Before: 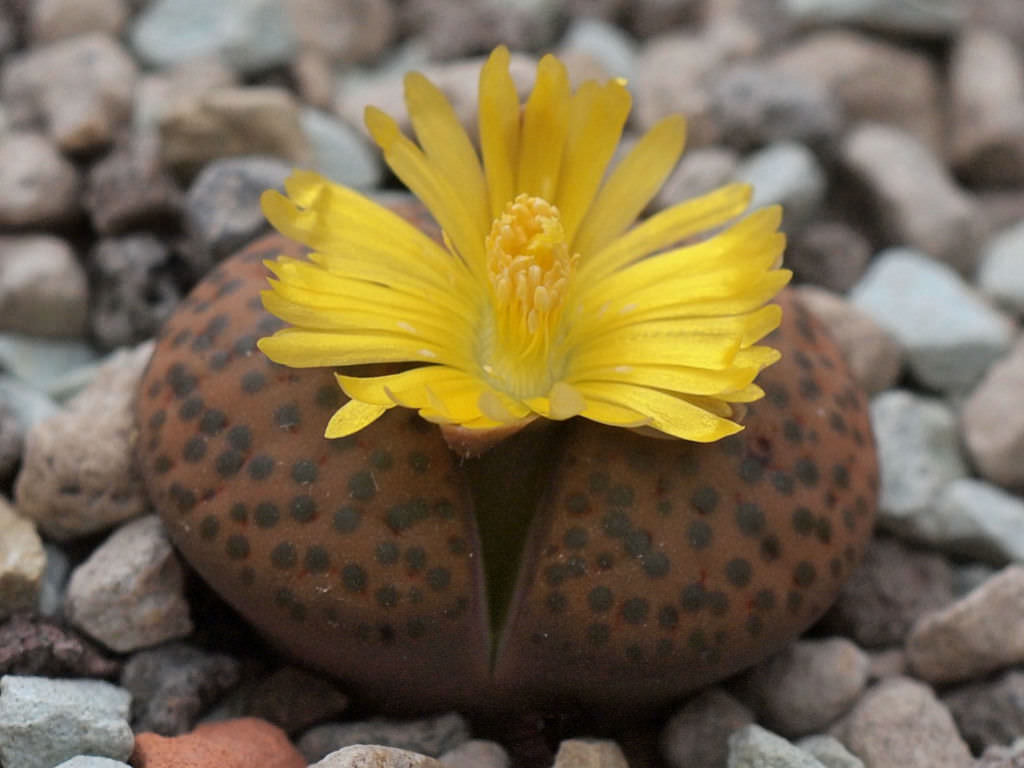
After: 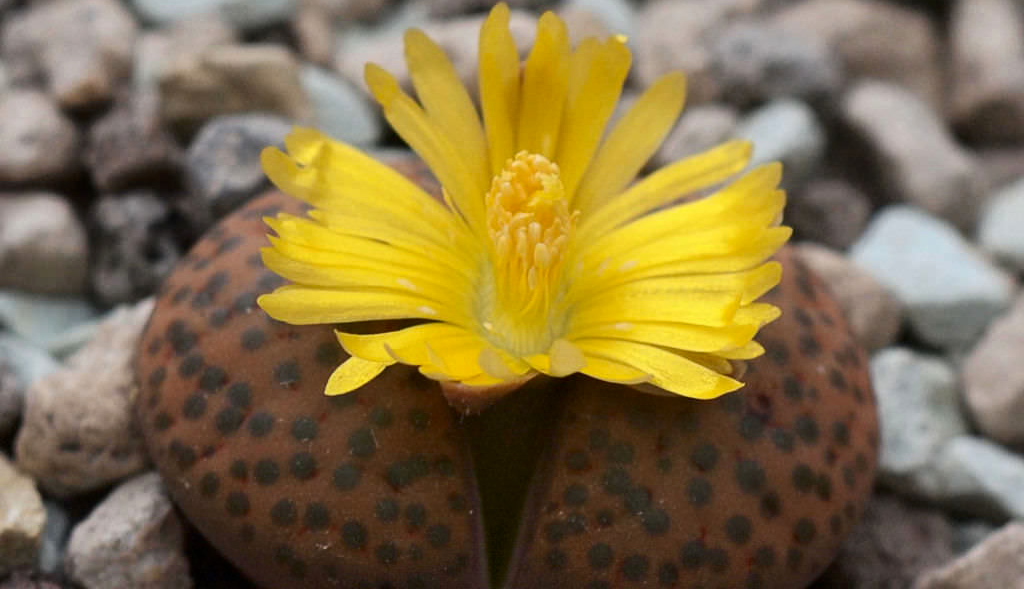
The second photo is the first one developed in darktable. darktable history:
contrast brightness saturation: contrast 0.15, brightness -0.01, saturation 0.1
crop: top 5.667%, bottom 17.637%
